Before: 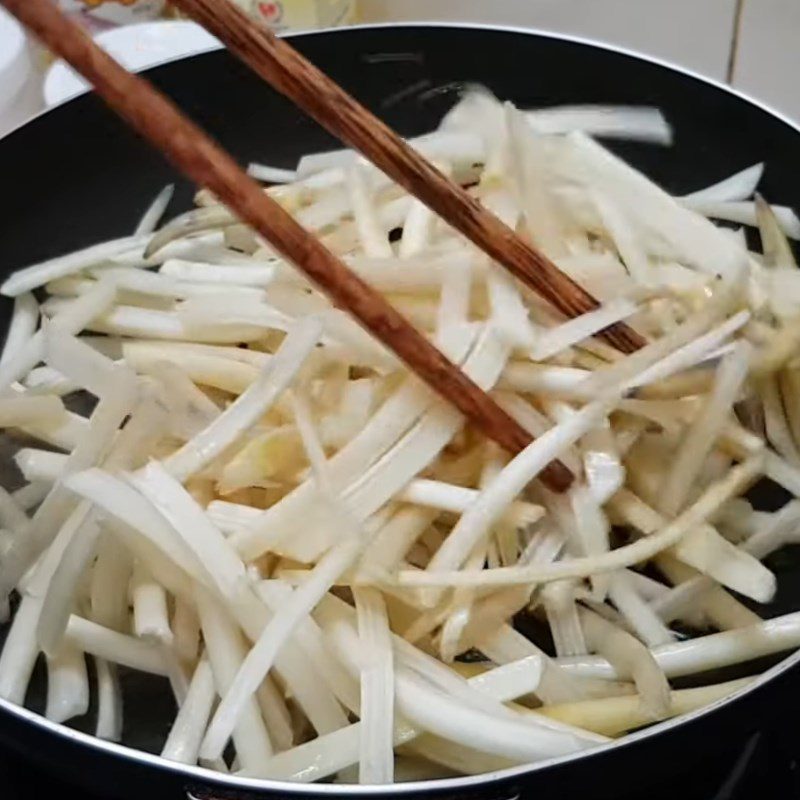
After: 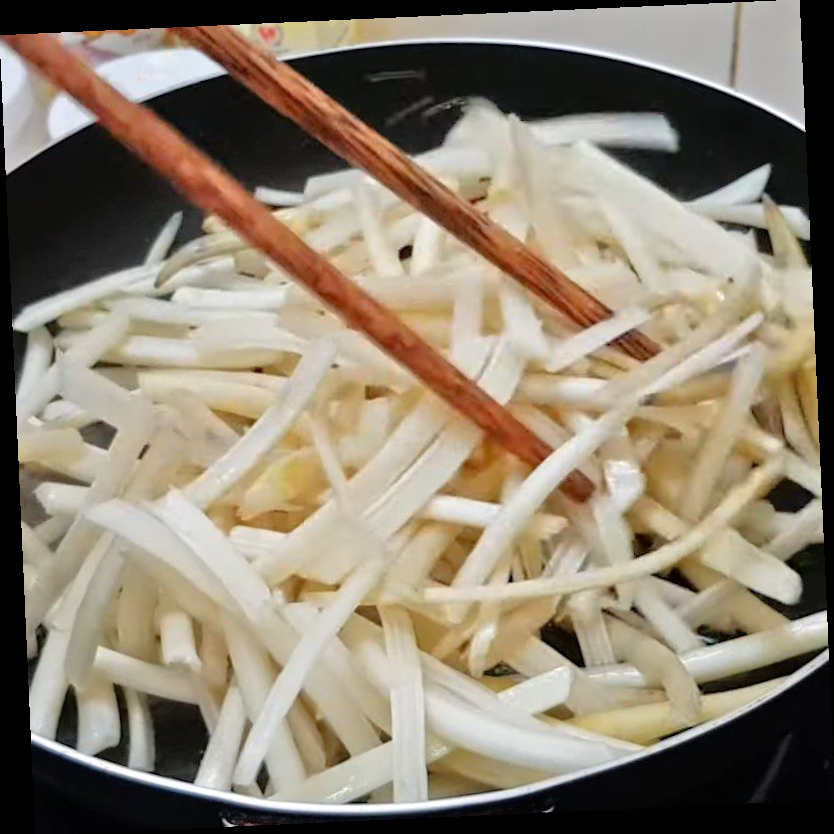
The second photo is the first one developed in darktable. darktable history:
exposure: black level correction 0, compensate exposure bias true, compensate highlight preservation false
tone equalizer: -7 EV 0.15 EV, -6 EV 0.6 EV, -5 EV 1.15 EV, -4 EV 1.33 EV, -3 EV 1.15 EV, -2 EV 0.6 EV, -1 EV 0.15 EV, mask exposure compensation -0.5 EV
rotate and perspective: rotation -2.56°, automatic cropping off
